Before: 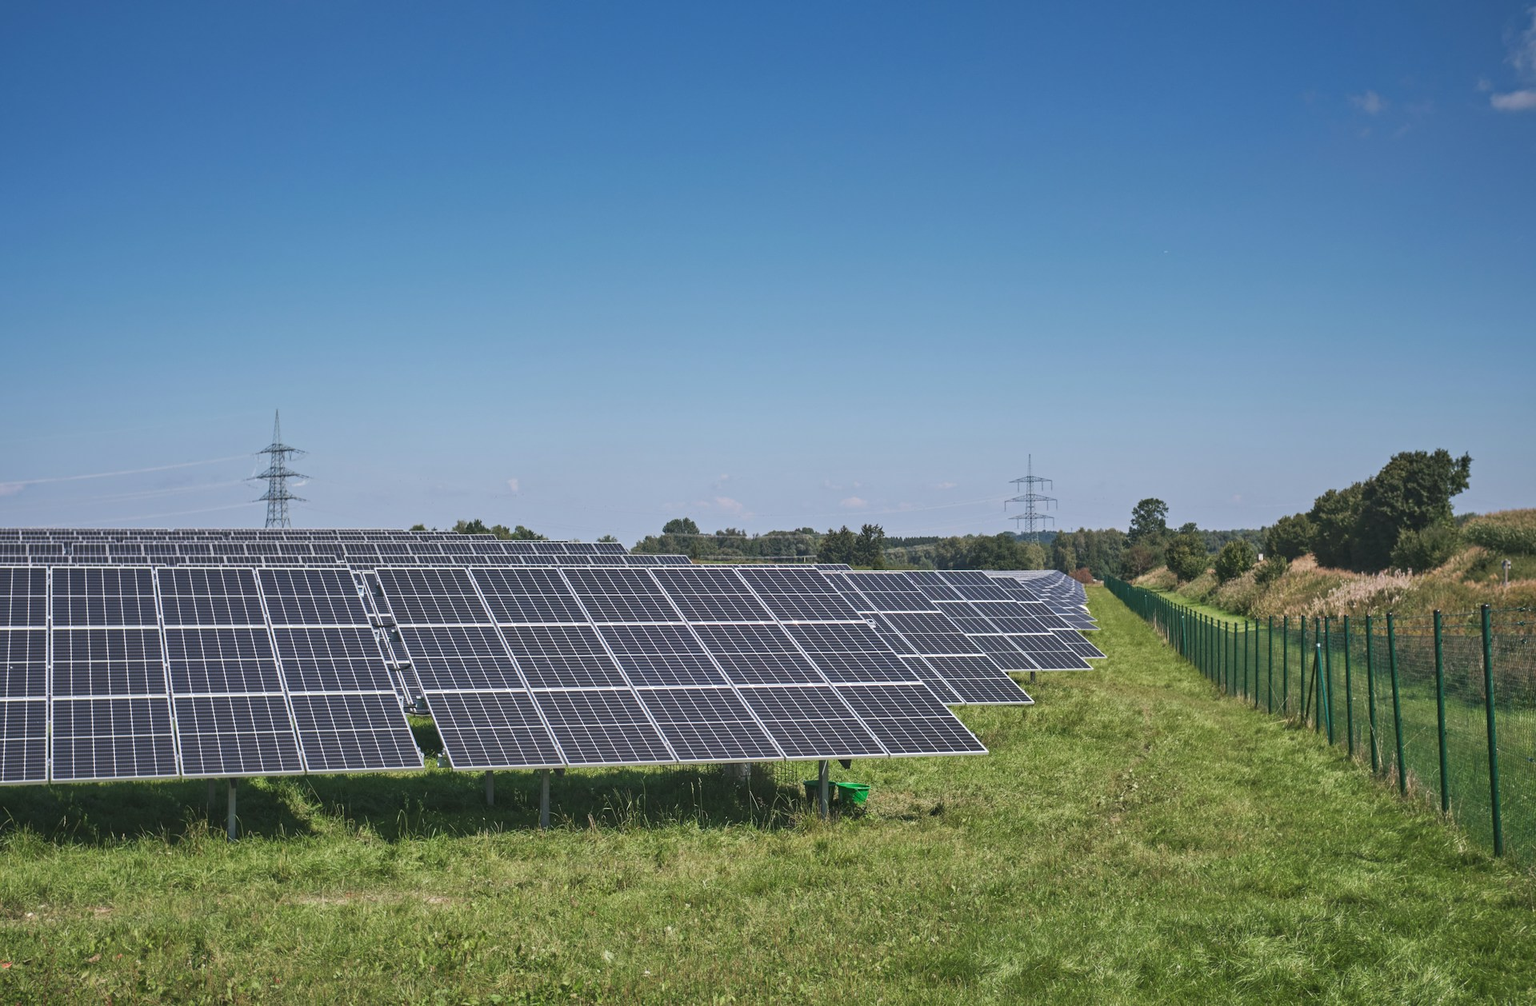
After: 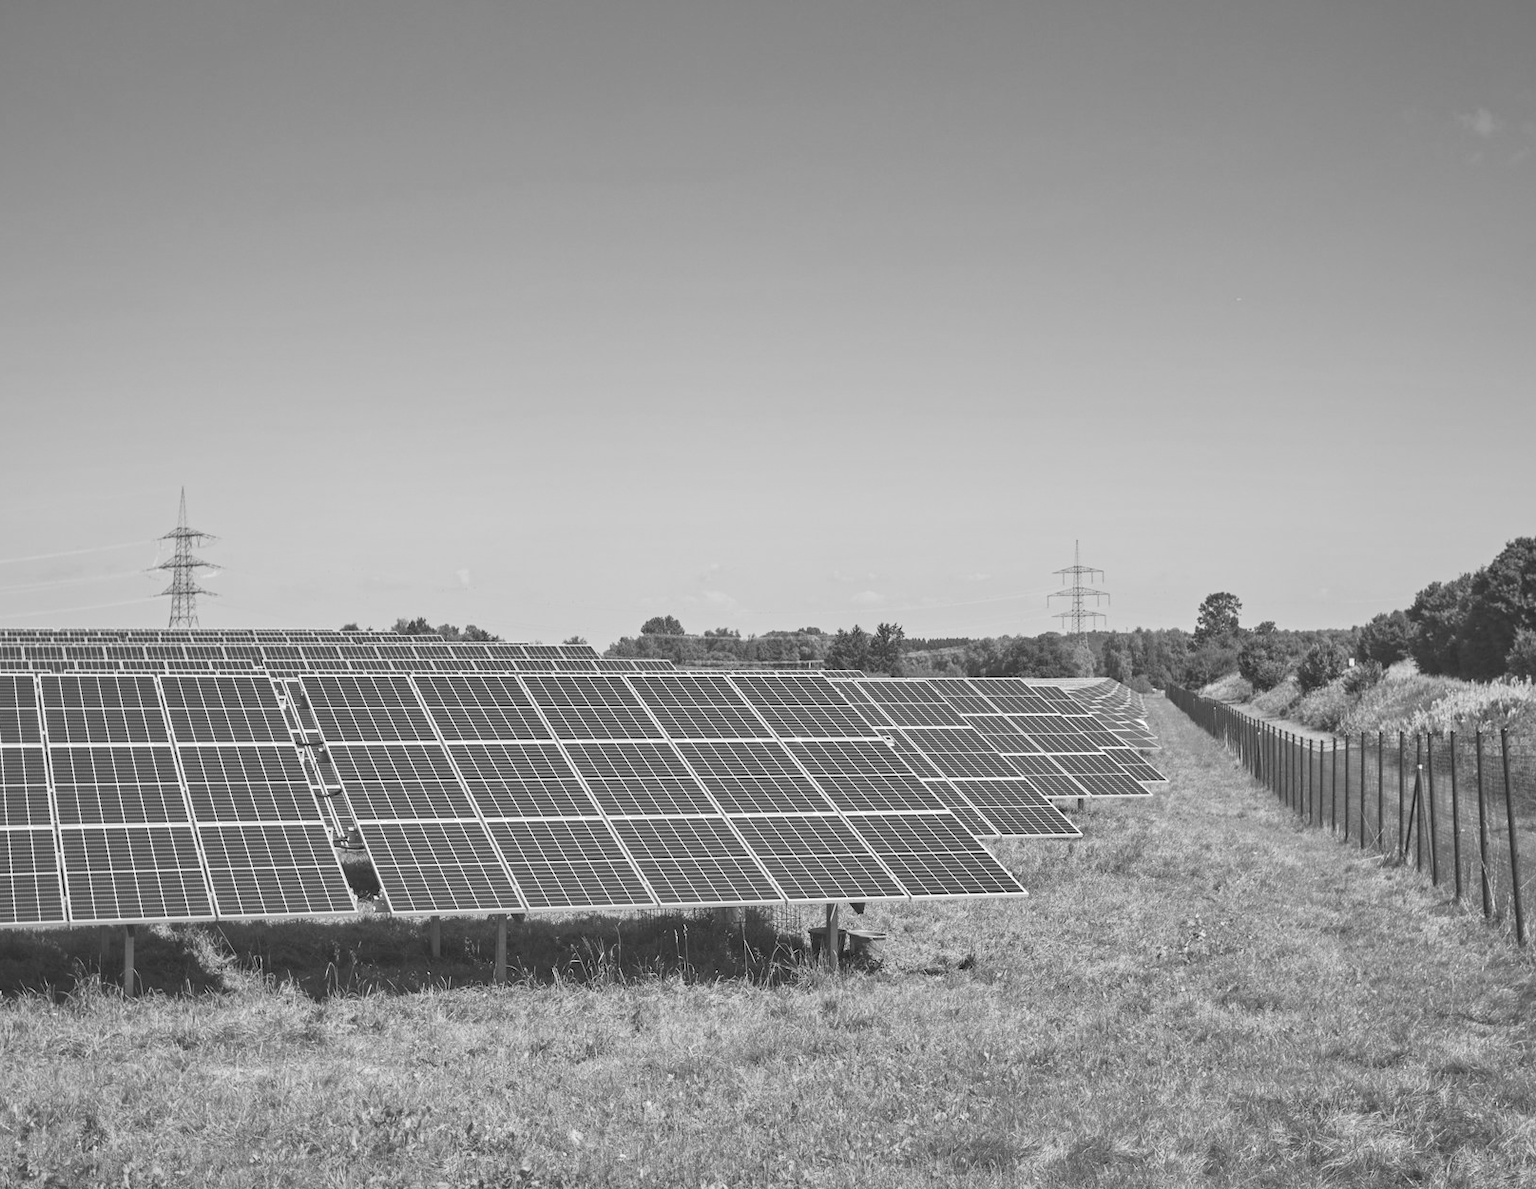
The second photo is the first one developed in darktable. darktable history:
contrast brightness saturation: contrast 0.14, brightness 0.21
crop: left 8.026%, right 7.374%
monochrome: on, module defaults
